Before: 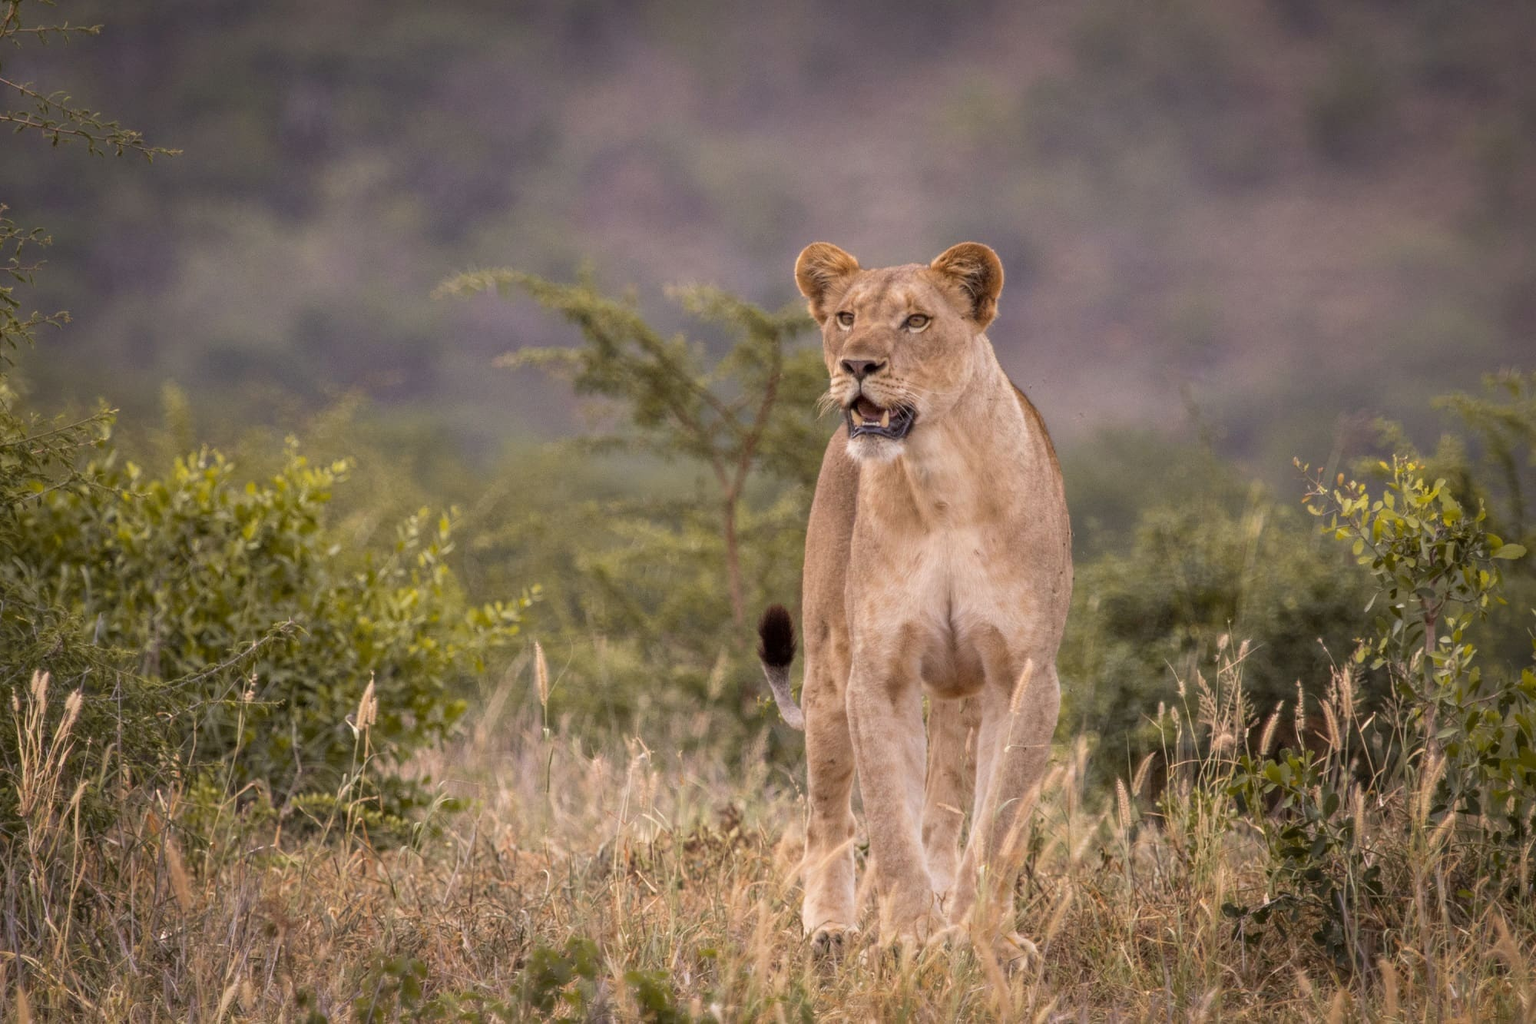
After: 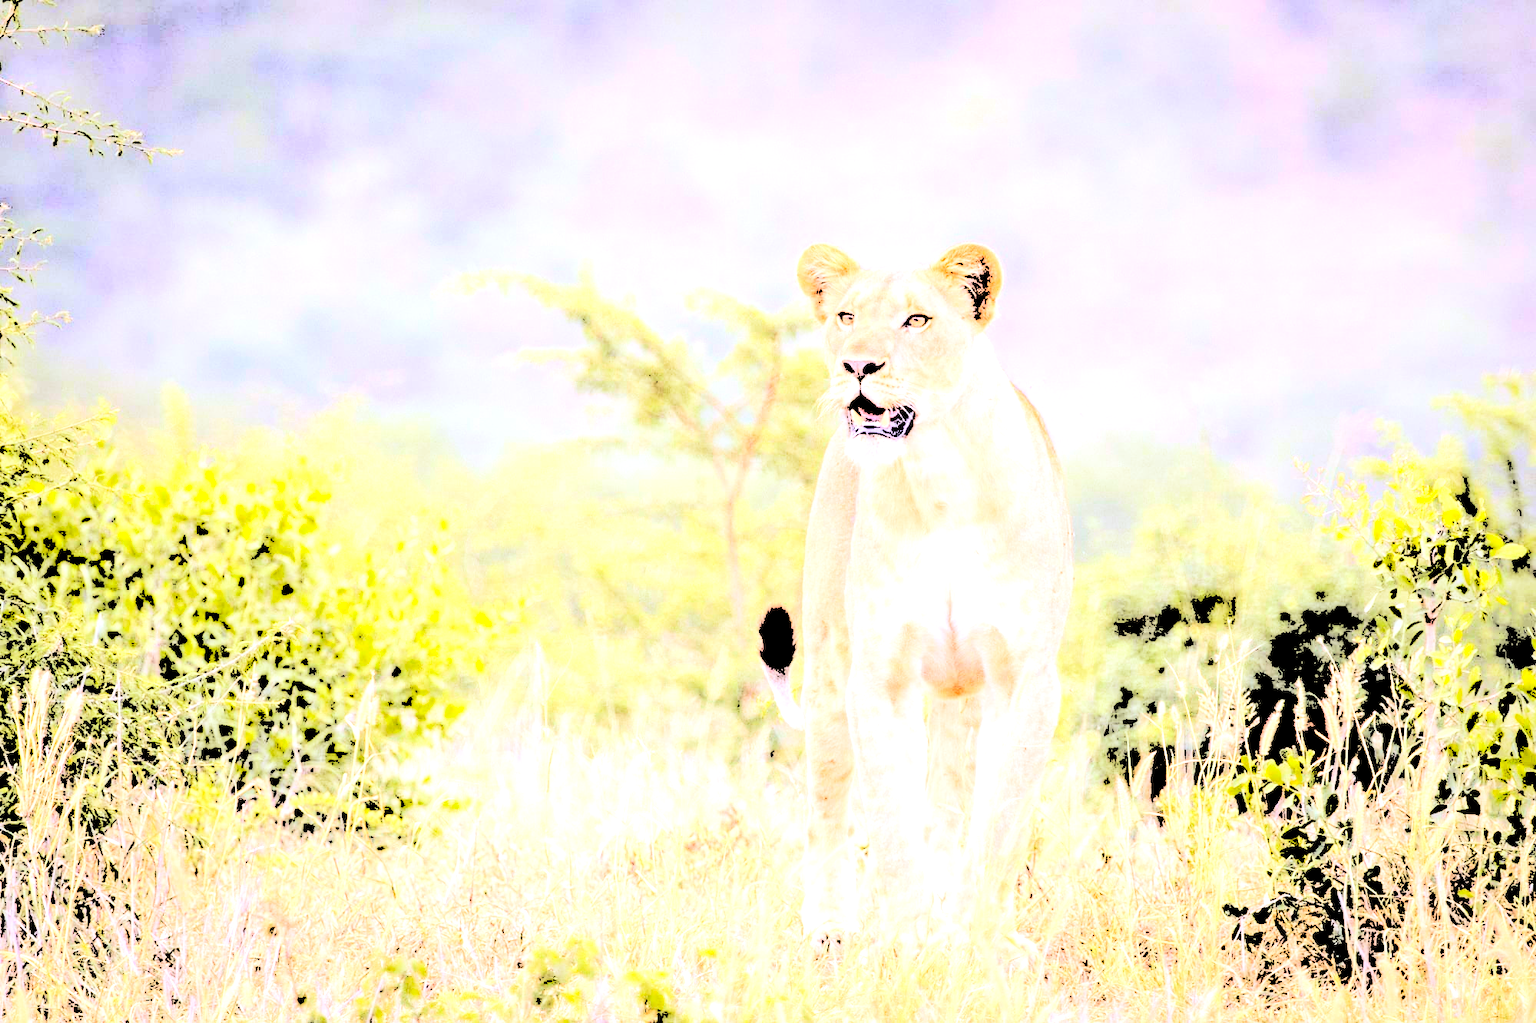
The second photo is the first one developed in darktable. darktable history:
levels: levels [0.246, 0.246, 0.506]
white balance: red 0.926, green 1.003, blue 1.133
